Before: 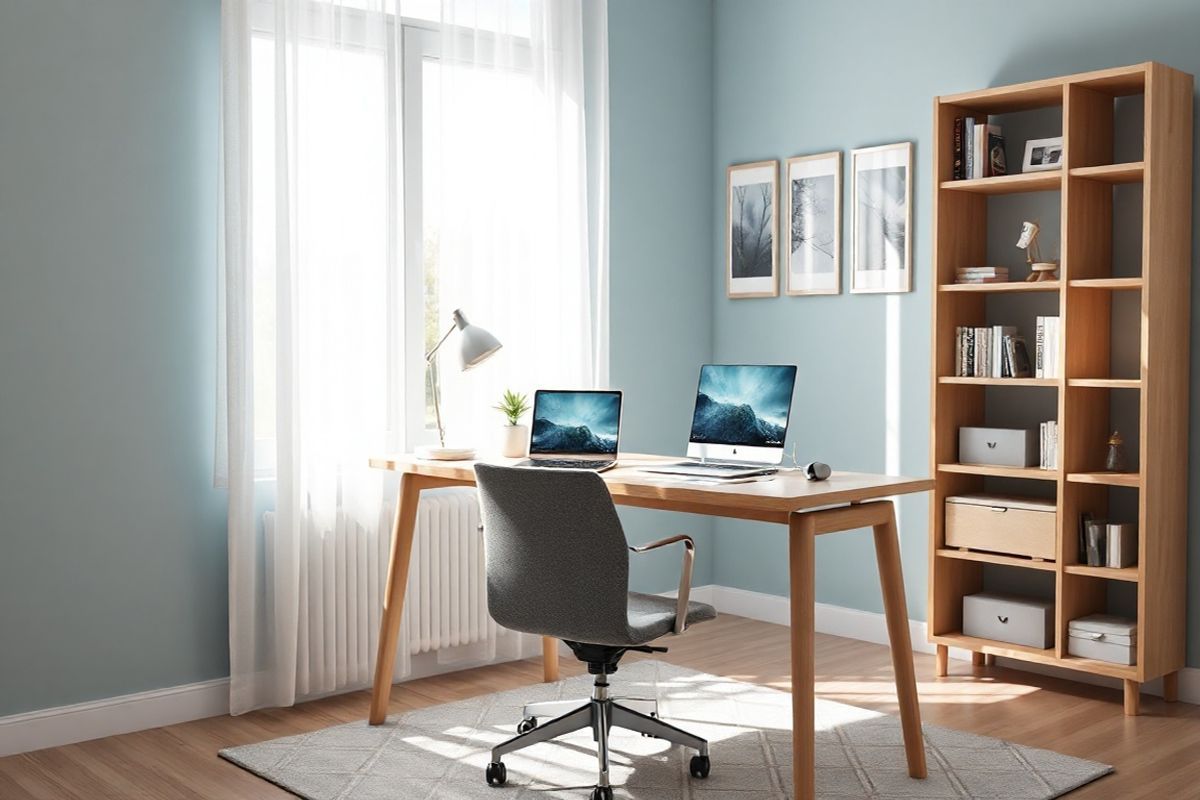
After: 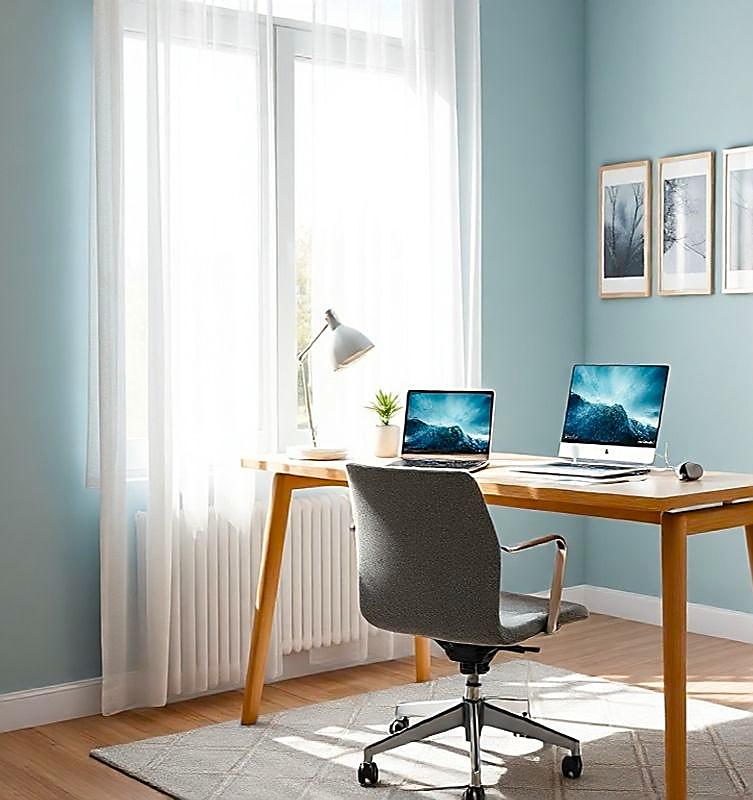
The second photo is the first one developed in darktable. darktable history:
exposure: compensate highlight preservation false
sharpen: radius 1.419, amount 1.234, threshold 0.646
crop: left 10.672%, right 26.523%
color balance rgb: perceptual saturation grading › global saturation 20%, perceptual saturation grading › highlights -14.105%, perceptual saturation grading › shadows 49.783%, global vibrance 20%
tone equalizer: on, module defaults
levels: mode automatic, black 0.021%
